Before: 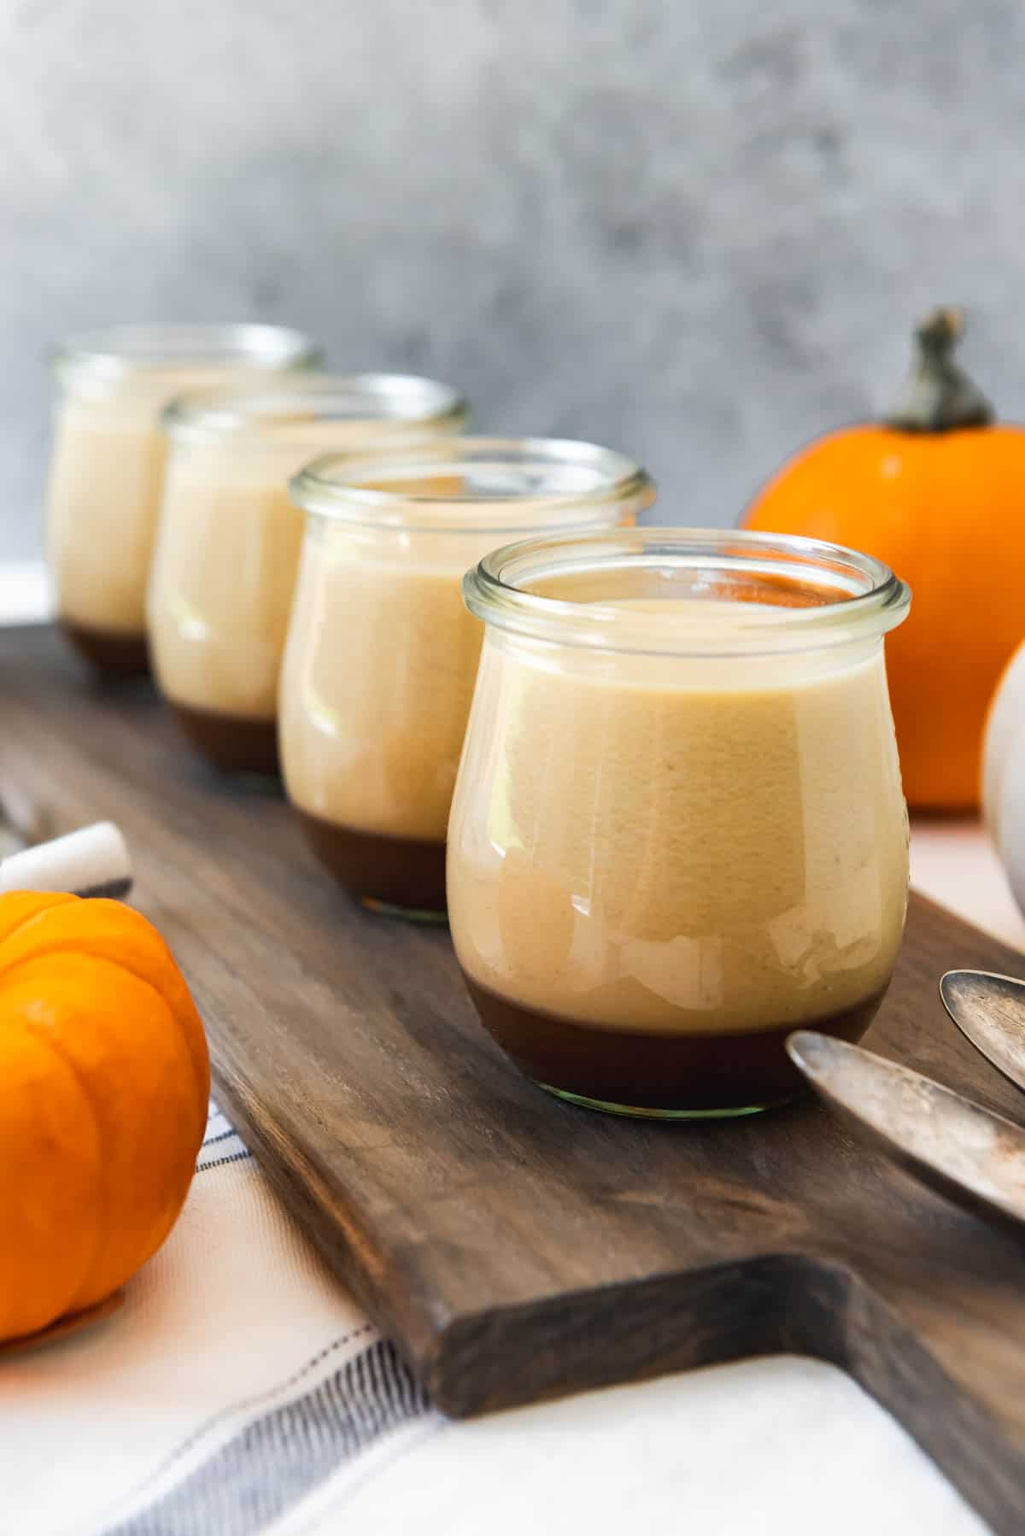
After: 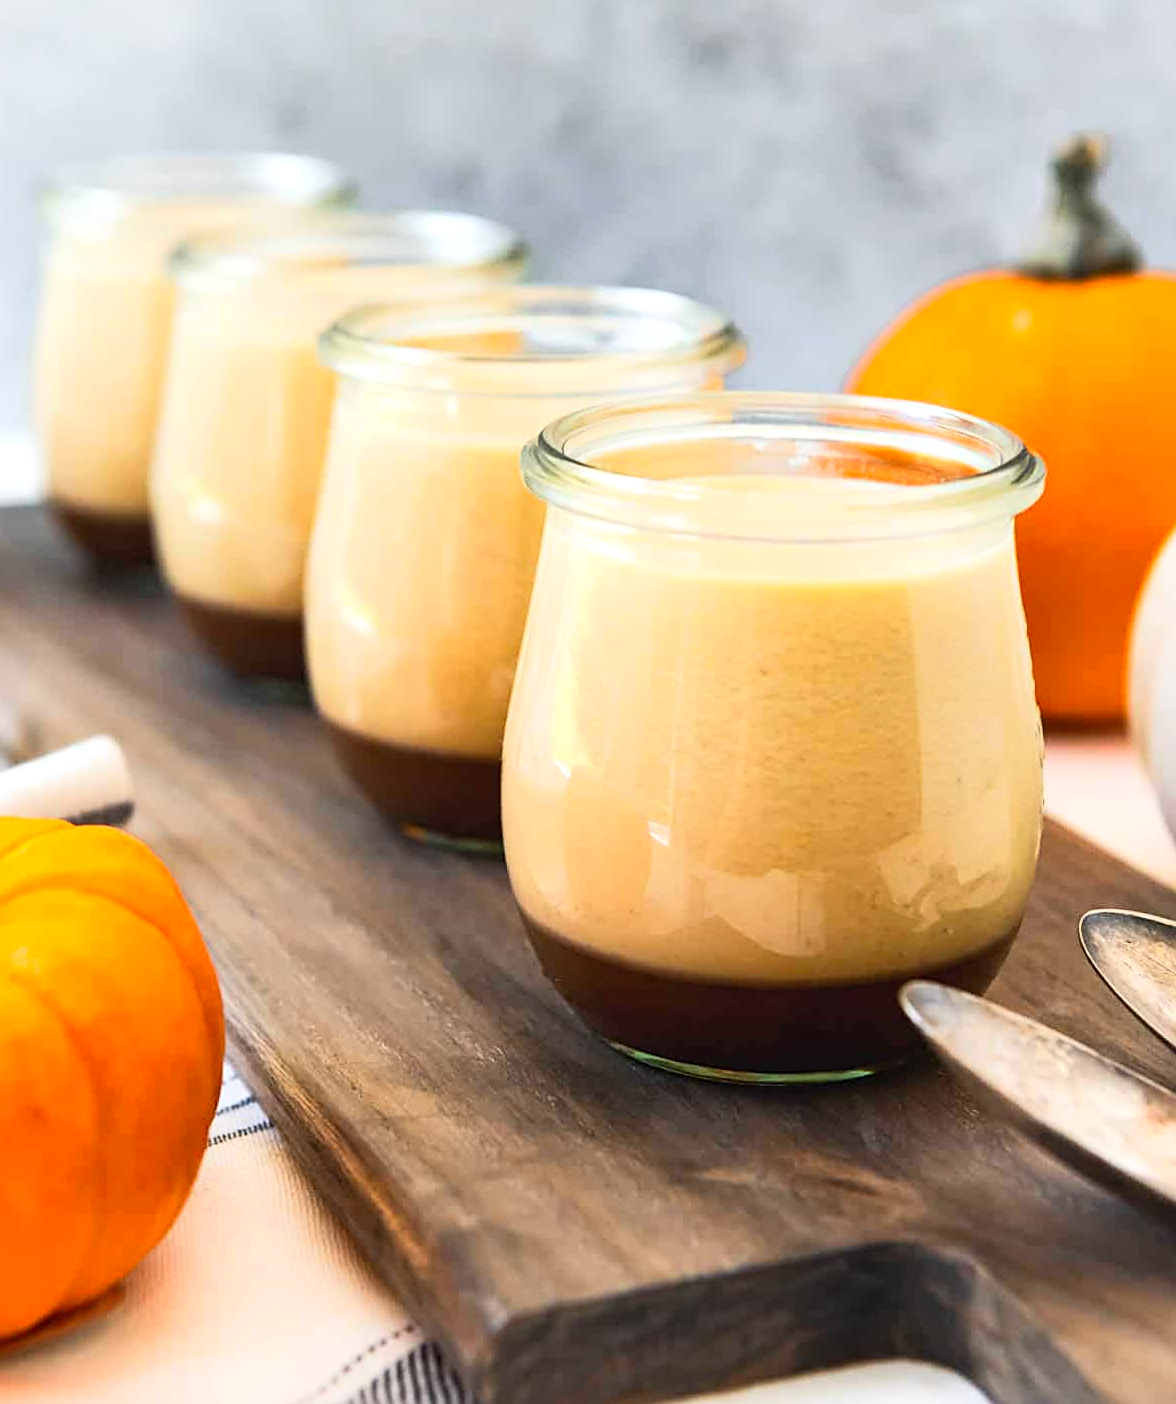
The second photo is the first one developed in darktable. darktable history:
crop and rotate: left 1.8%, top 12.666%, right 0.152%, bottom 9.238%
contrast brightness saturation: contrast 0.205, brightness 0.161, saturation 0.221
sharpen: on, module defaults
exposure: black level correction 0.001, exposure 0.14 EV, compensate exposure bias true, compensate highlight preservation false
tone equalizer: edges refinement/feathering 500, mask exposure compensation -1.57 EV, preserve details no
